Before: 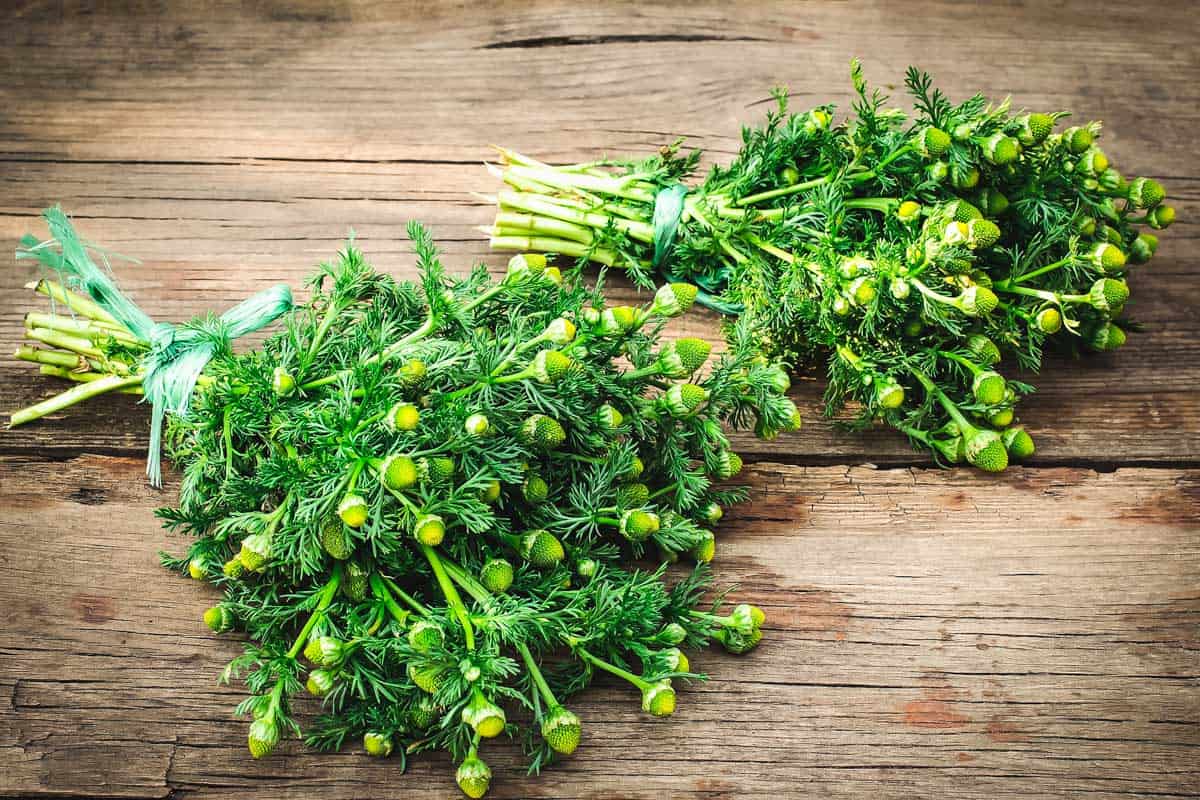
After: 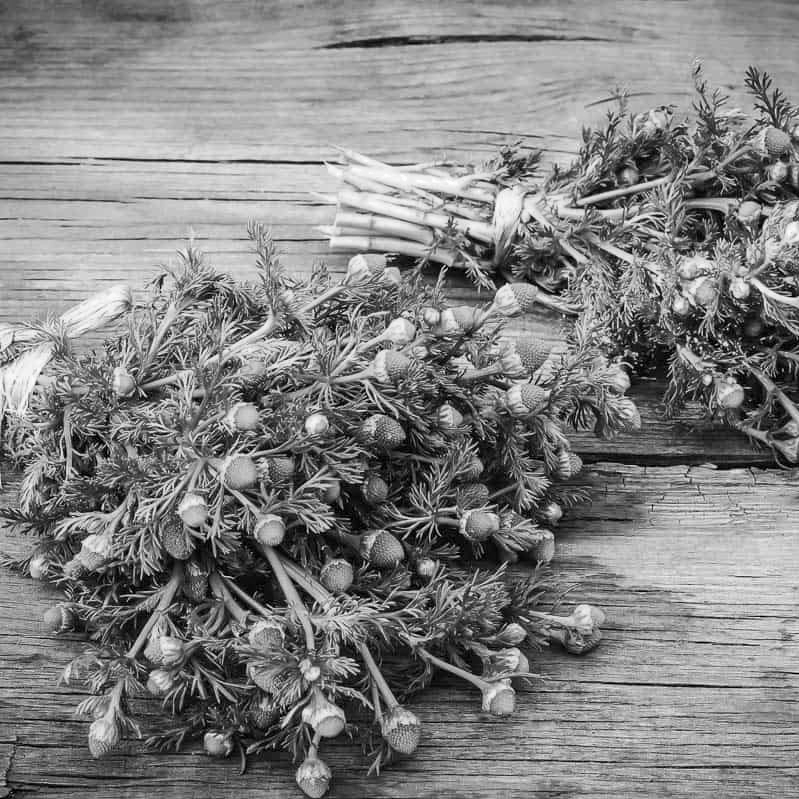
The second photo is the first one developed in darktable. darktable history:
crop and rotate: left 13.364%, right 19.982%
color zones: curves: ch0 [(0, 0.613) (0.01, 0.613) (0.245, 0.448) (0.498, 0.529) (0.642, 0.665) (0.879, 0.777) (0.99, 0.613)]; ch1 [(0, 0) (0.143, 0) (0.286, 0) (0.429, 0) (0.571, 0) (0.714, 0) (0.857, 0)]
exposure: black level correction 0.002, exposure -0.1 EV, compensate highlight preservation false
